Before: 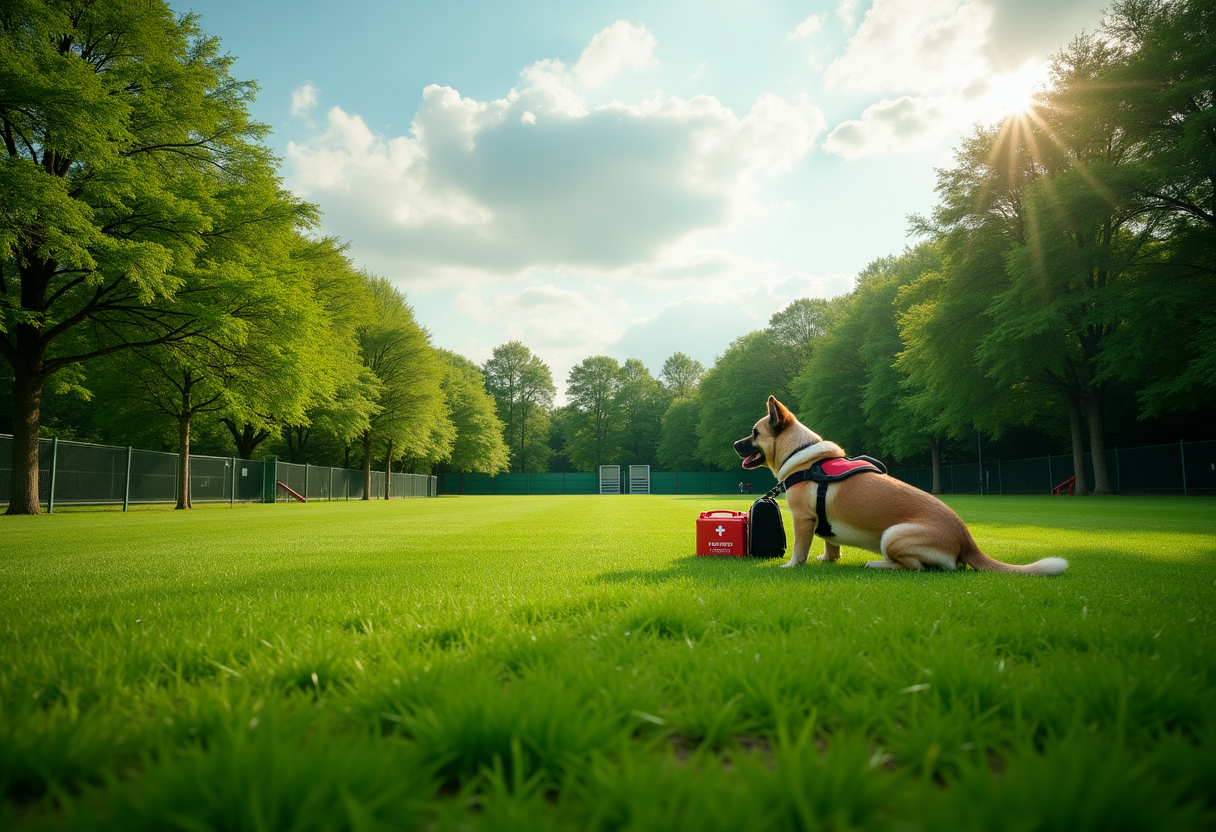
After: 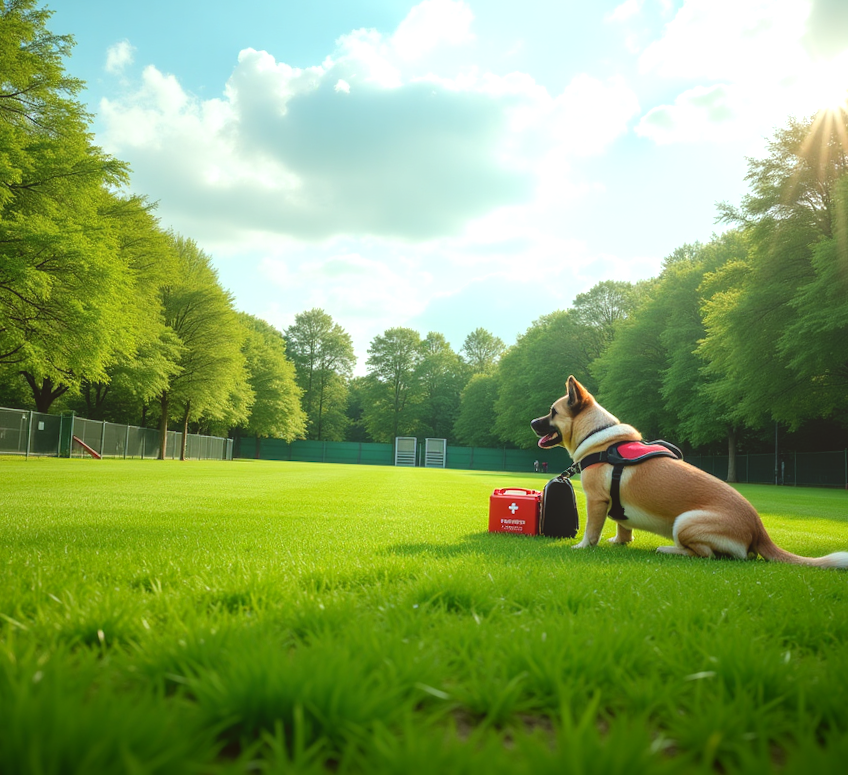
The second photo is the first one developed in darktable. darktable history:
crop and rotate: angle -2.88°, left 14.119%, top 0.016%, right 11.031%, bottom 0.041%
local contrast: highlights 47%, shadows 1%, detail 99%
tone equalizer: -8 EV -0.419 EV, -7 EV -0.377 EV, -6 EV -0.307 EV, -5 EV -0.23 EV, -3 EV 0.21 EV, -2 EV 0.315 EV, -1 EV 0.397 EV, +0 EV 0.445 EV
color correction: highlights a* -5, highlights b* -3.41, shadows a* 3.94, shadows b* 4.49
